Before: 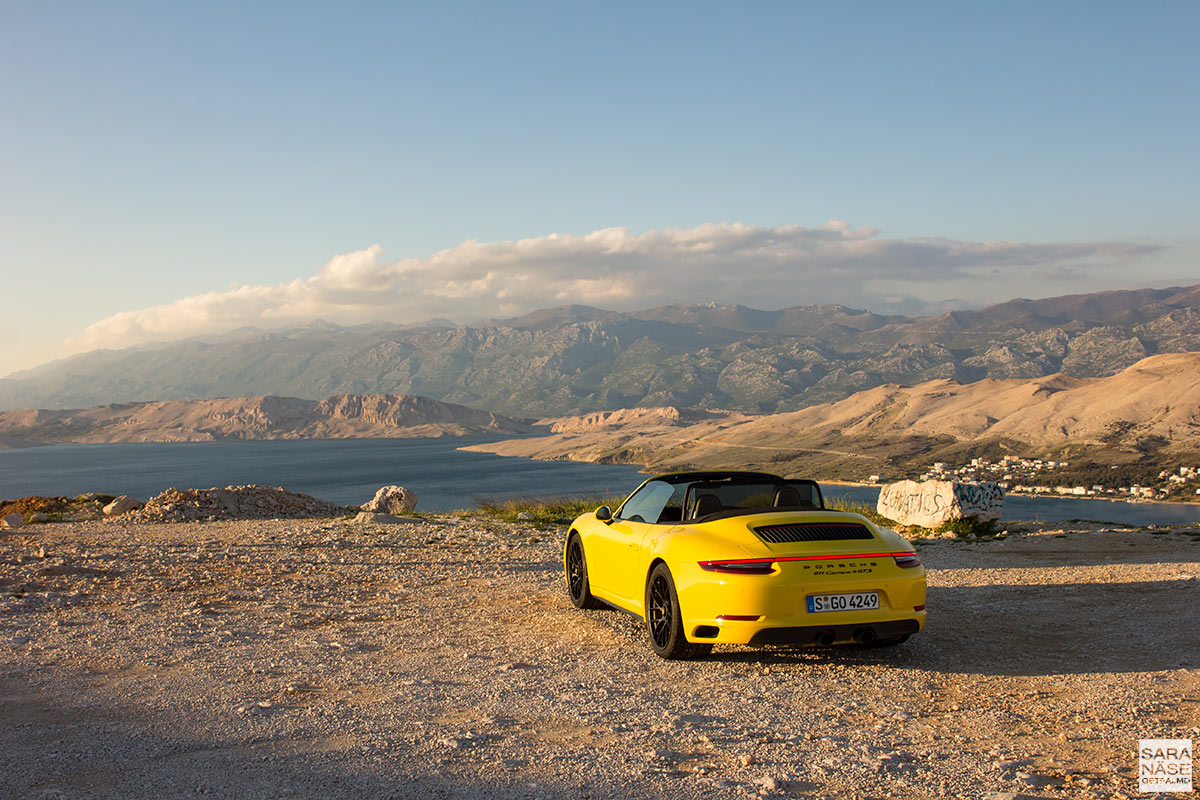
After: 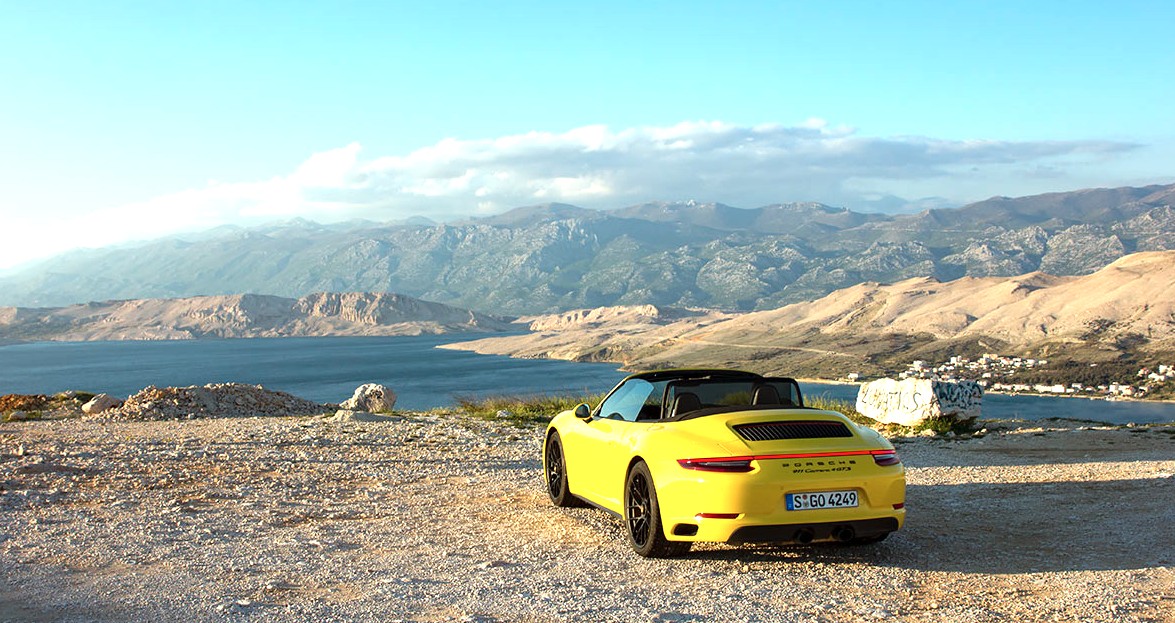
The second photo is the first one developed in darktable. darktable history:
levels: levels [0, 0.394, 0.787]
crop and rotate: left 1.814%, top 12.818%, right 0.25%, bottom 9.225%
color correction: highlights a* -11.71, highlights b* -15.58
